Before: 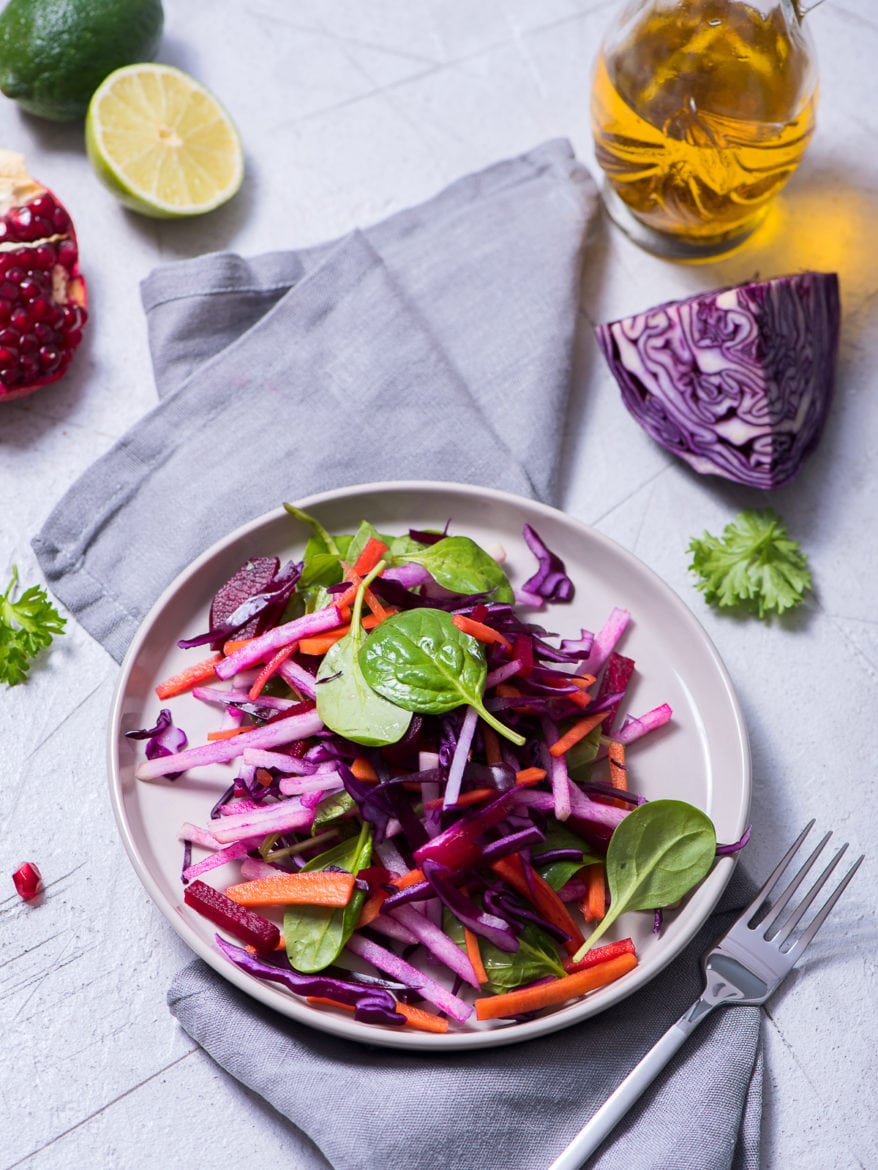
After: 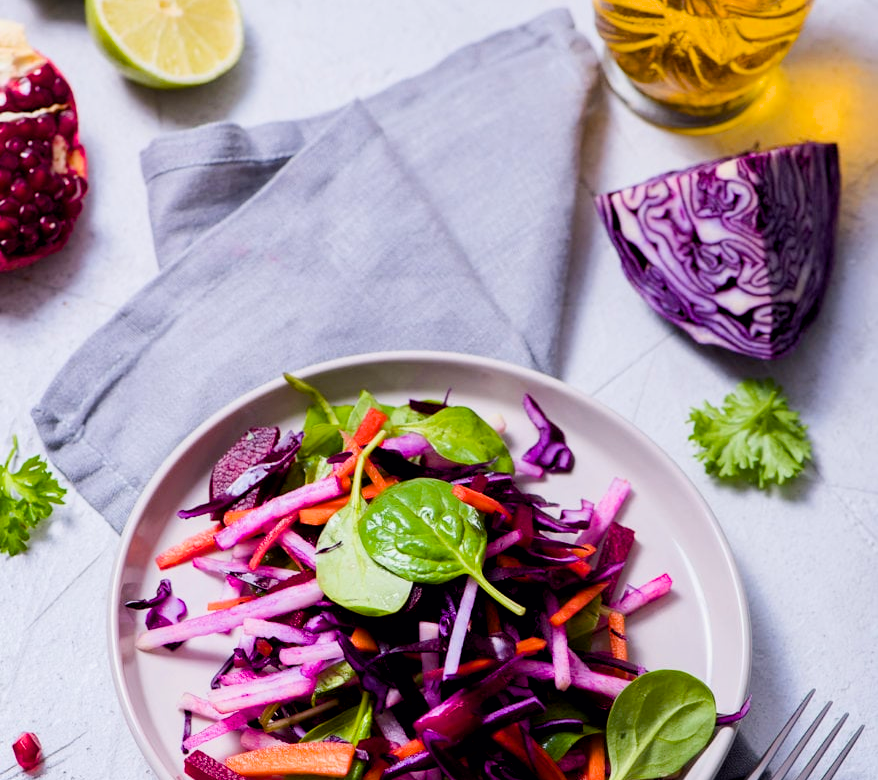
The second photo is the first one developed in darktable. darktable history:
filmic rgb: black relative exposure -11.35 EV, white relative exposure 3.22 EV, hardness 6.76, color science v6 (2022)
color balance rgb: global offset › luminance -0.51%, perceptual saturation grading › global saturation 27.53%, perceptual saturation grading › highlights -25%, perceptual saturation grading › shadows 25%, perceptual brilliance grading › highlights 6.62%, perceptual brilliance grading › mid-tones 17.07%, perceptual brilliance grading › shadows -5.23%
crop: top 11.166%, bottom 22.168%
